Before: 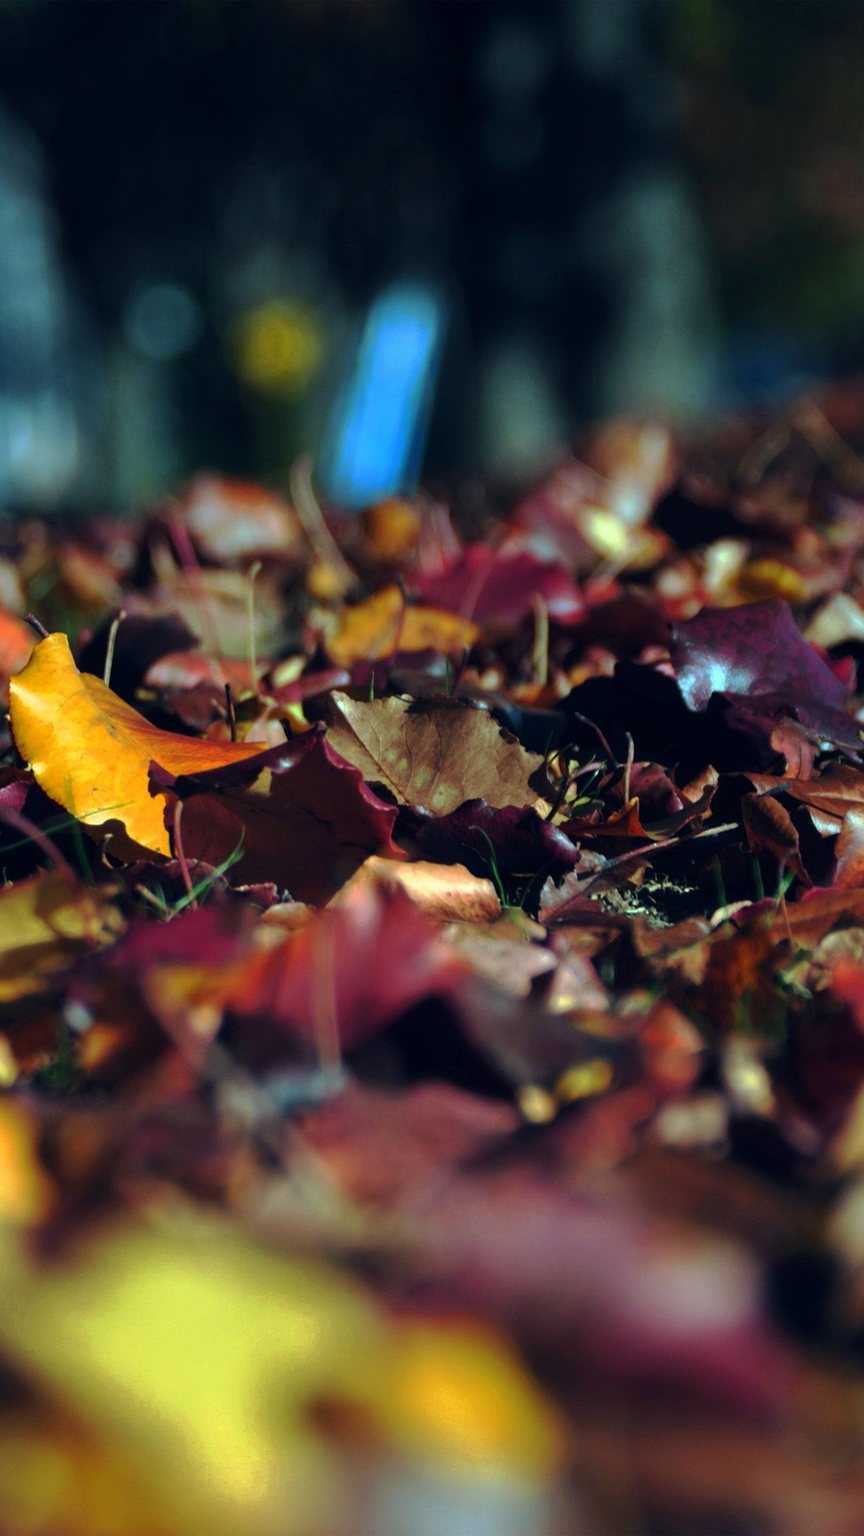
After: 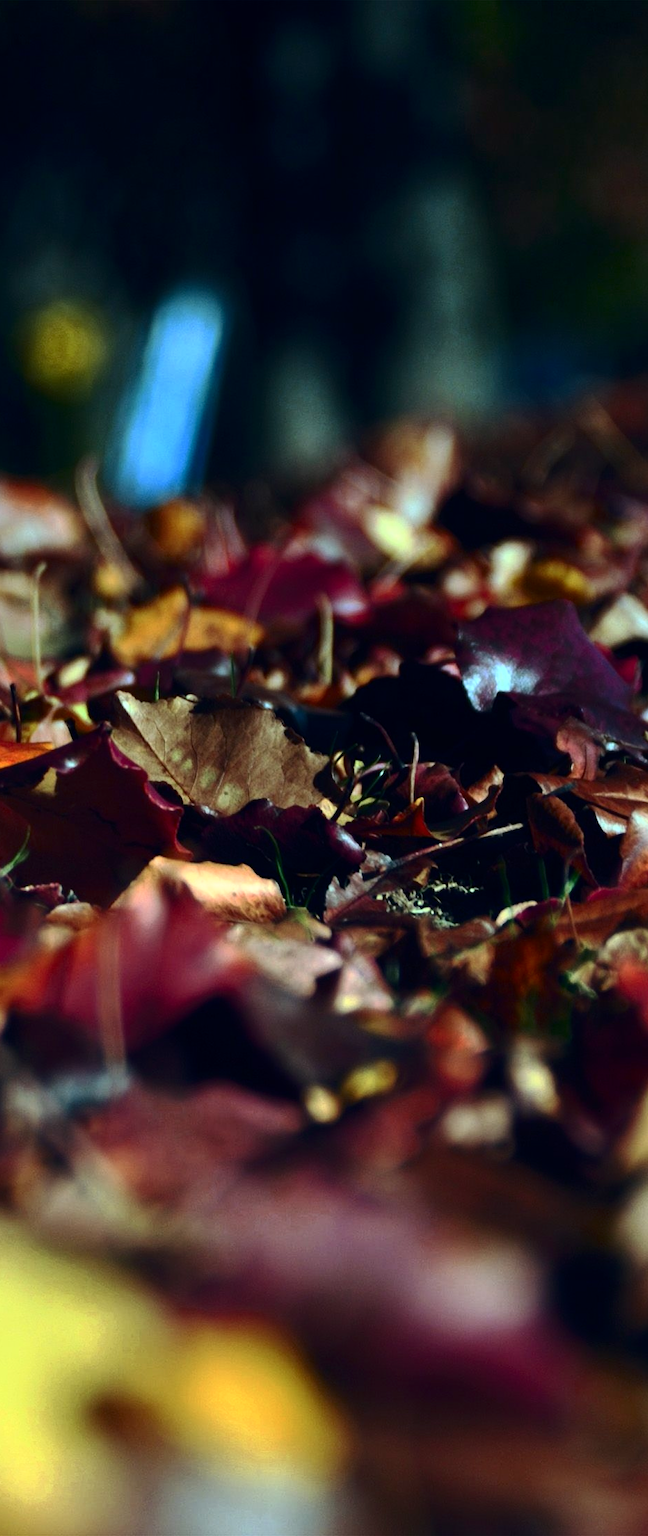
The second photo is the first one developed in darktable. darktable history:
contrast brightness saturation: contrast 0.272
crop and rotate: left 24.899%
